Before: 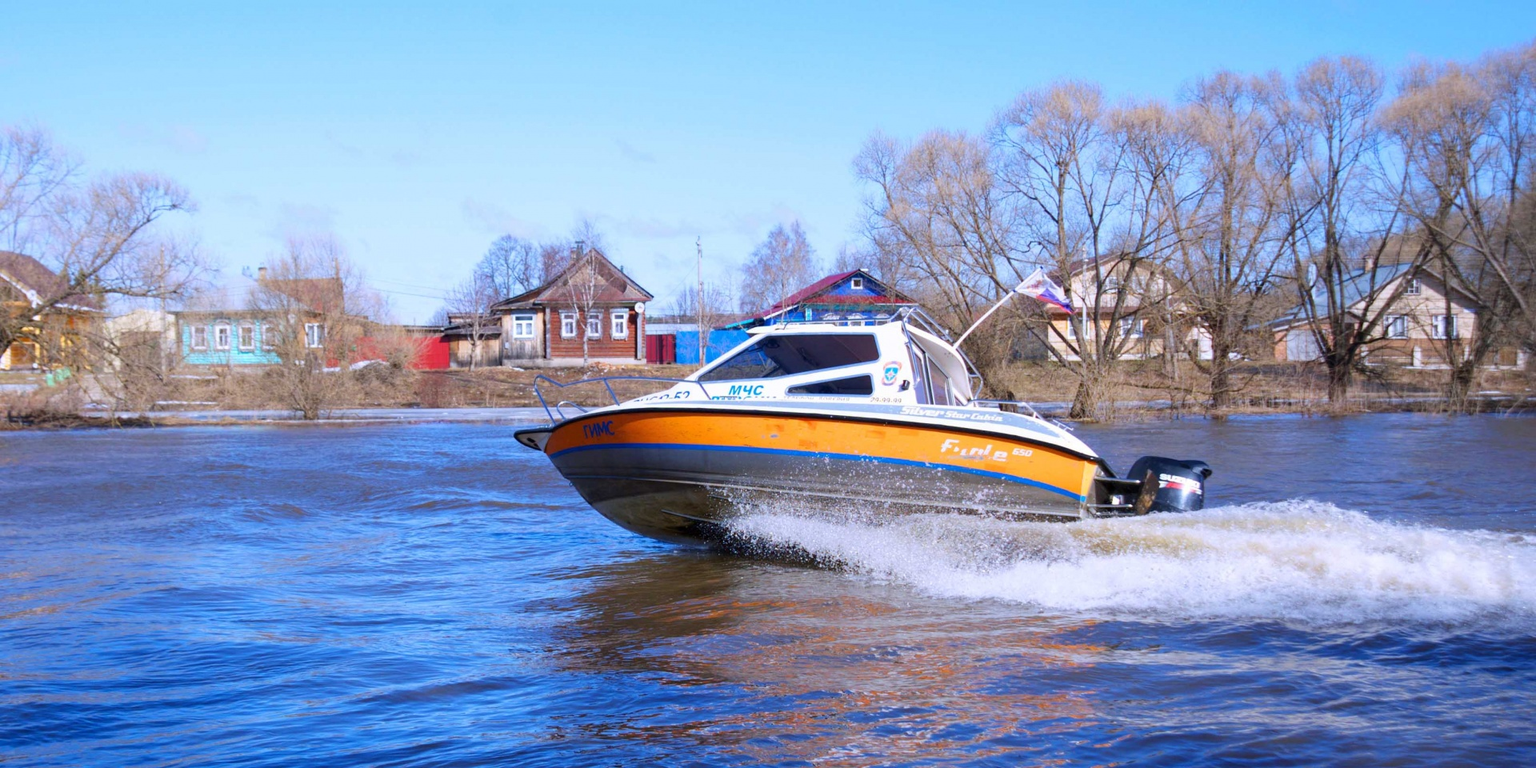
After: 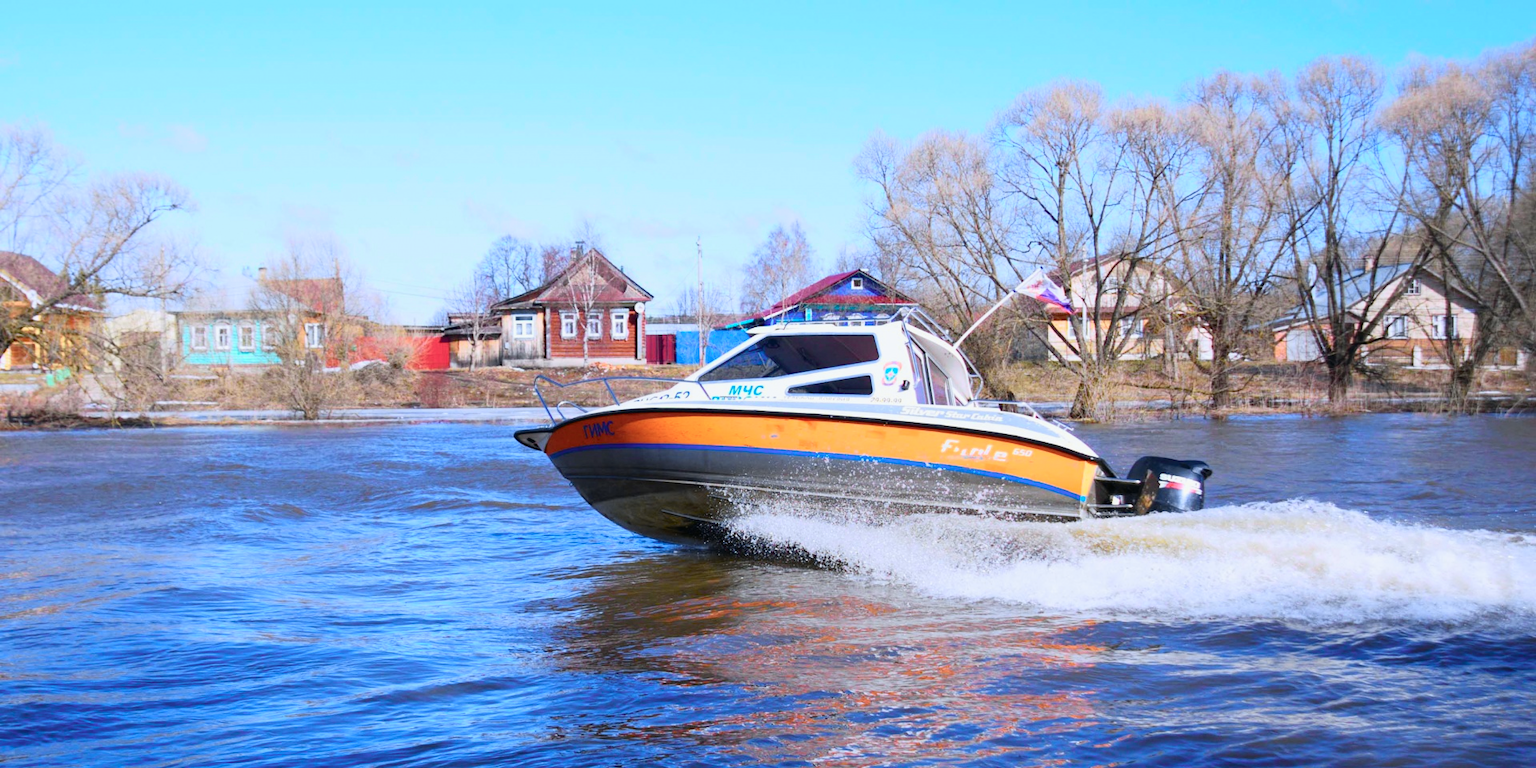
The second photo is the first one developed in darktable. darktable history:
tone curve: curves: ch0 [(0, 0.013) (0.104, 0.103) (0.258, 0.267) (0.448, 0.489) (0.709, 0.794) (0.895, 0.915) (0.994, 0.971)]; ch1 [(0, 0) (0.335, 0.298) (0.446, 0.416) (0.488, 0.488) (0.515, 0.504) (0.581, 0.615) (0.635, 0.661) (1, 1)]; ch2 [(0, 0) (0.314, 0.306) (0.436, 0.447) (0.502, 0.5) (0.538, 0.541) (0.568, 0.603) (0.641, 0.635) (0.717, 0.701) (1, 1)], color space Lab, independent channels, preserve colors none
